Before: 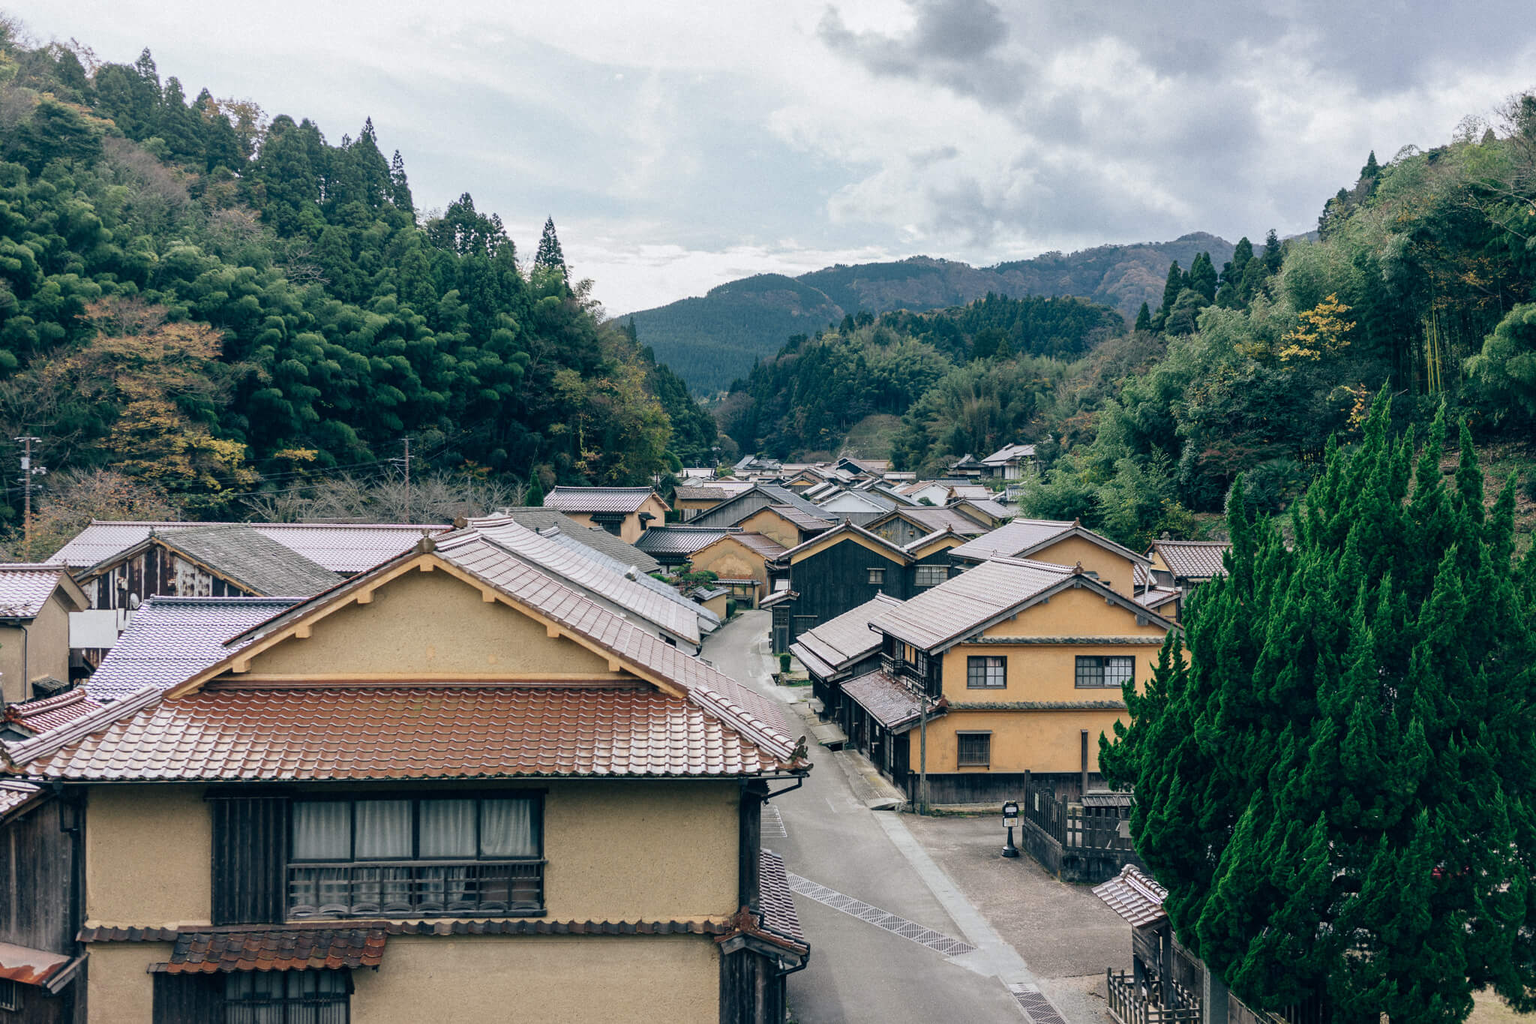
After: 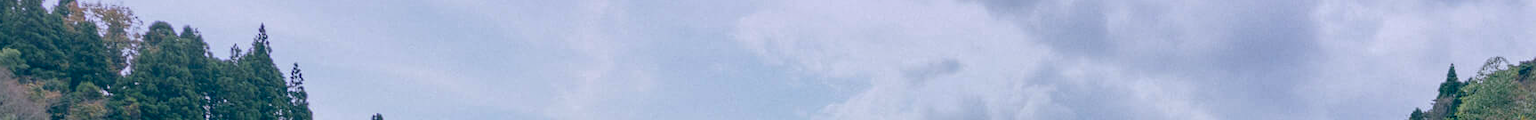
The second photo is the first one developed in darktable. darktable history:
graduated density: hue 238.83°, saturation 50%
color balance rgb: perceptual saturation grading › global saturation 20%, global vibrance 20%
crop and rotate: left 9.644%, top 9.491%, right 6.021%, bottom 80.509%
